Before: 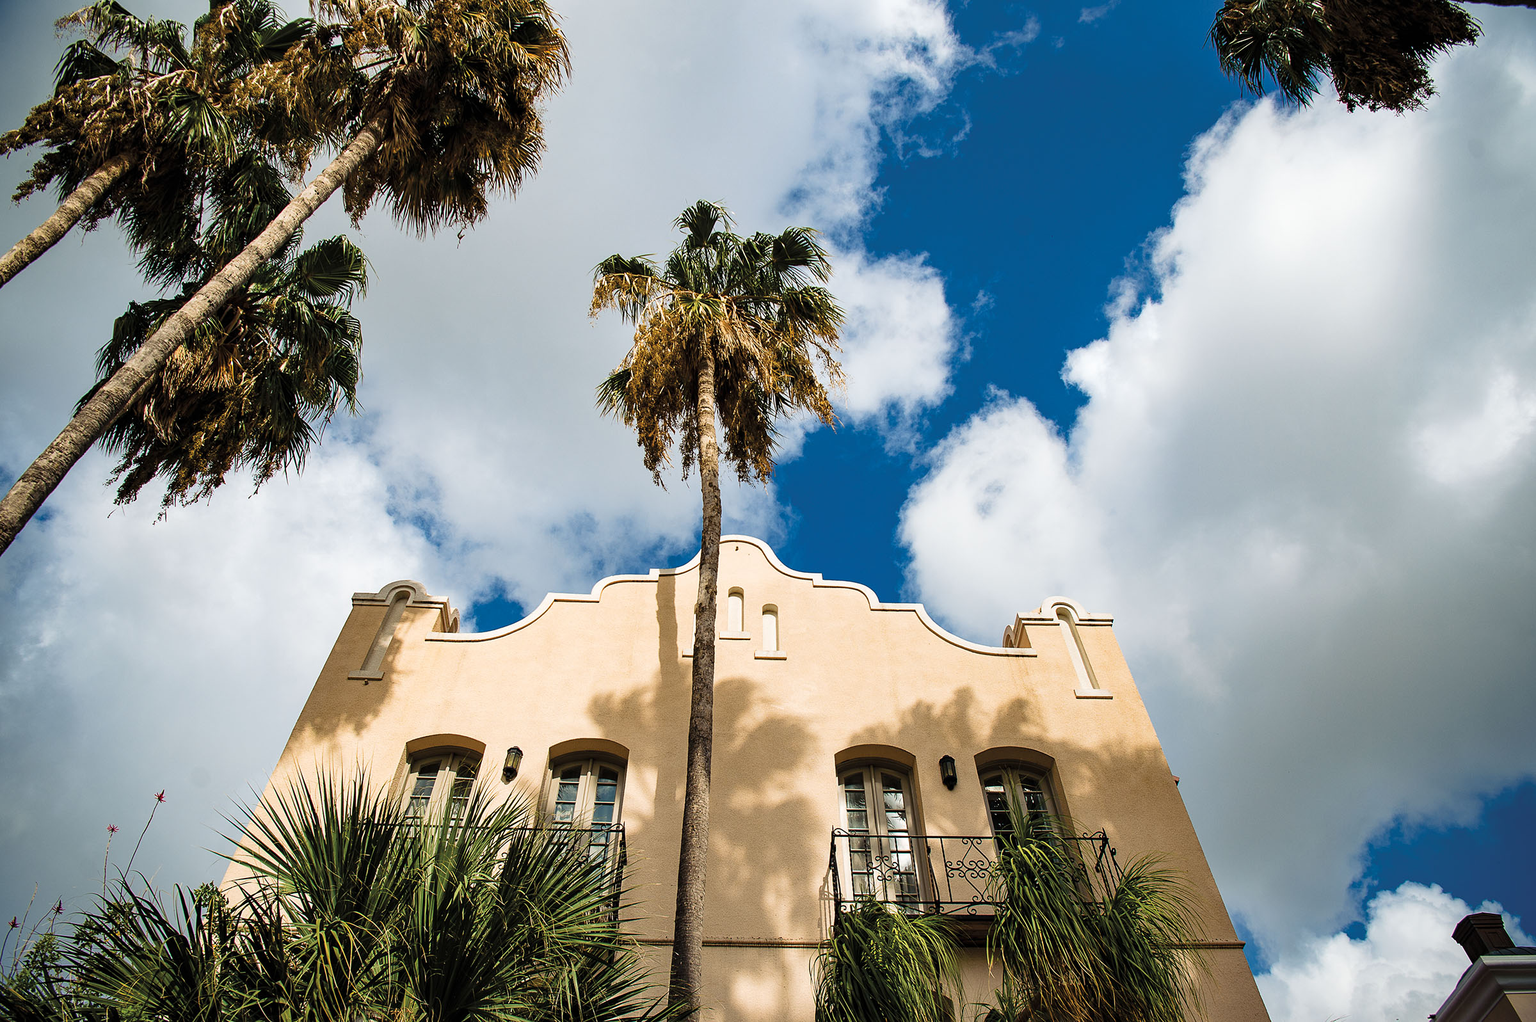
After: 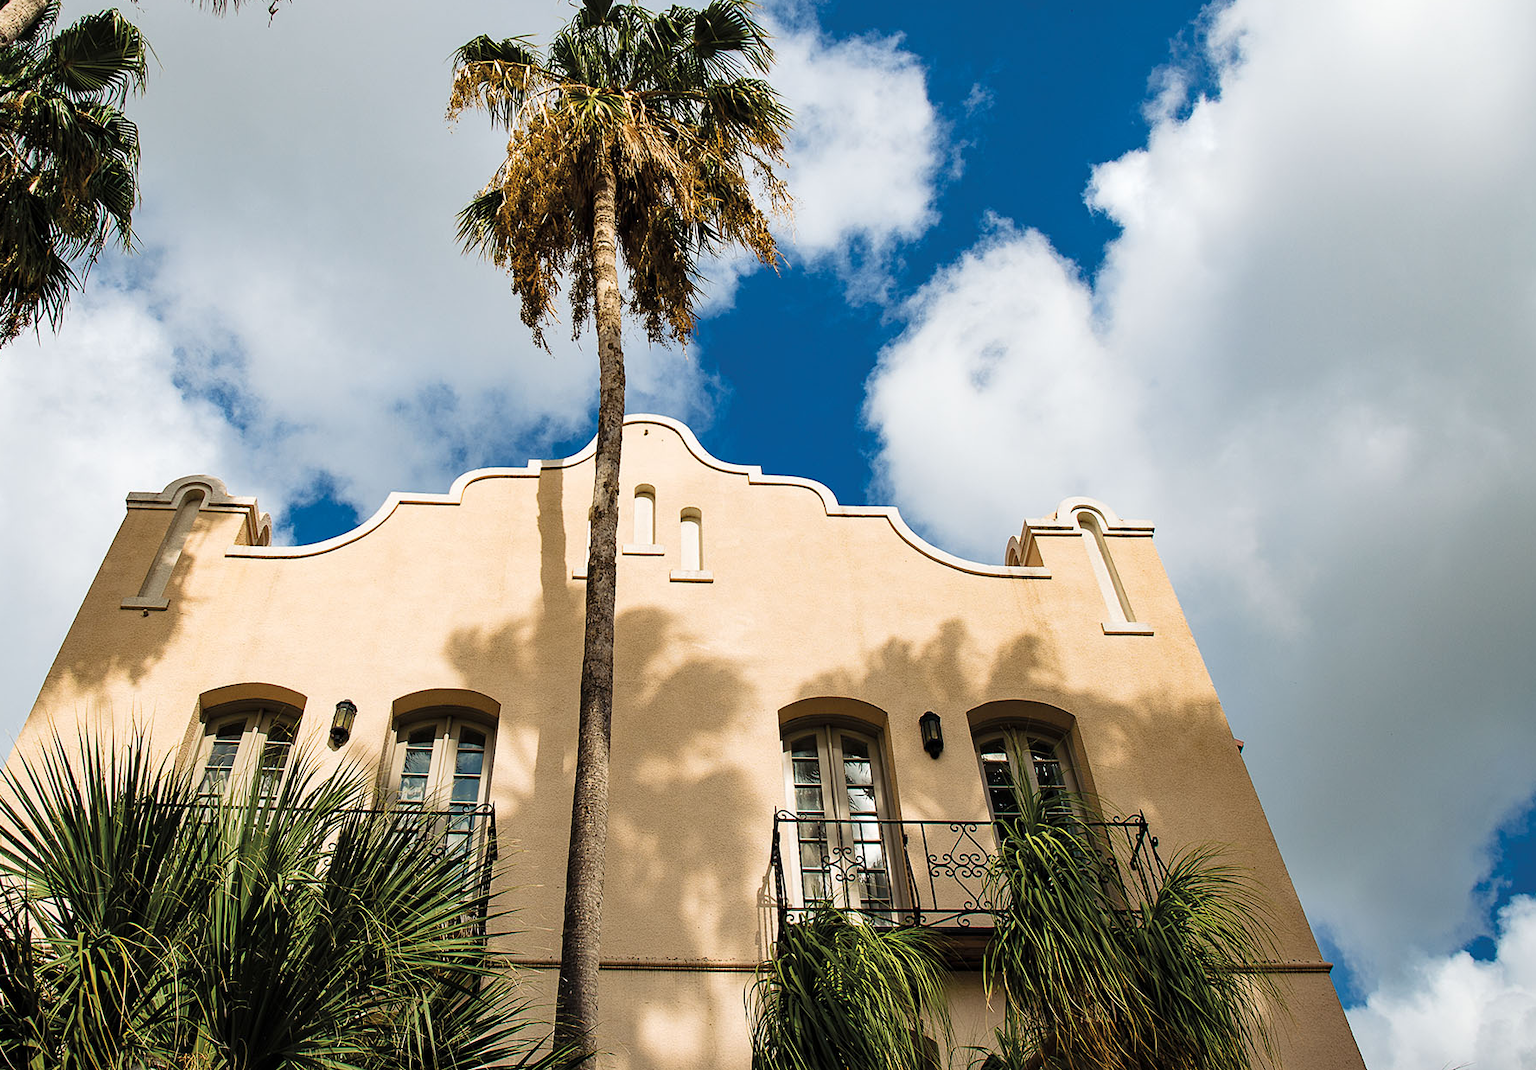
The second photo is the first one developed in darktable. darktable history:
crop: left 16.834%, top 22.387%, right 9.099%
